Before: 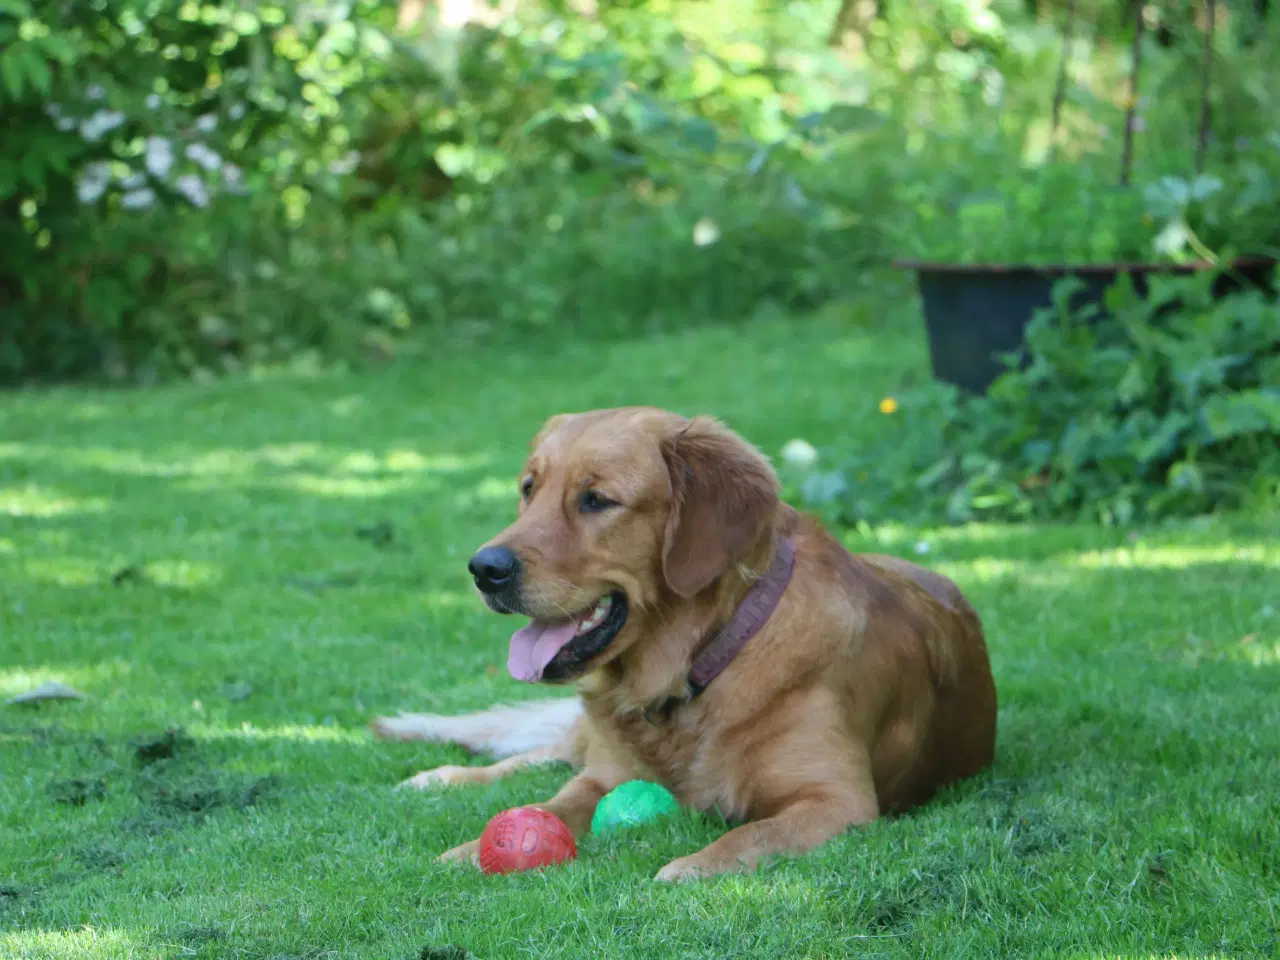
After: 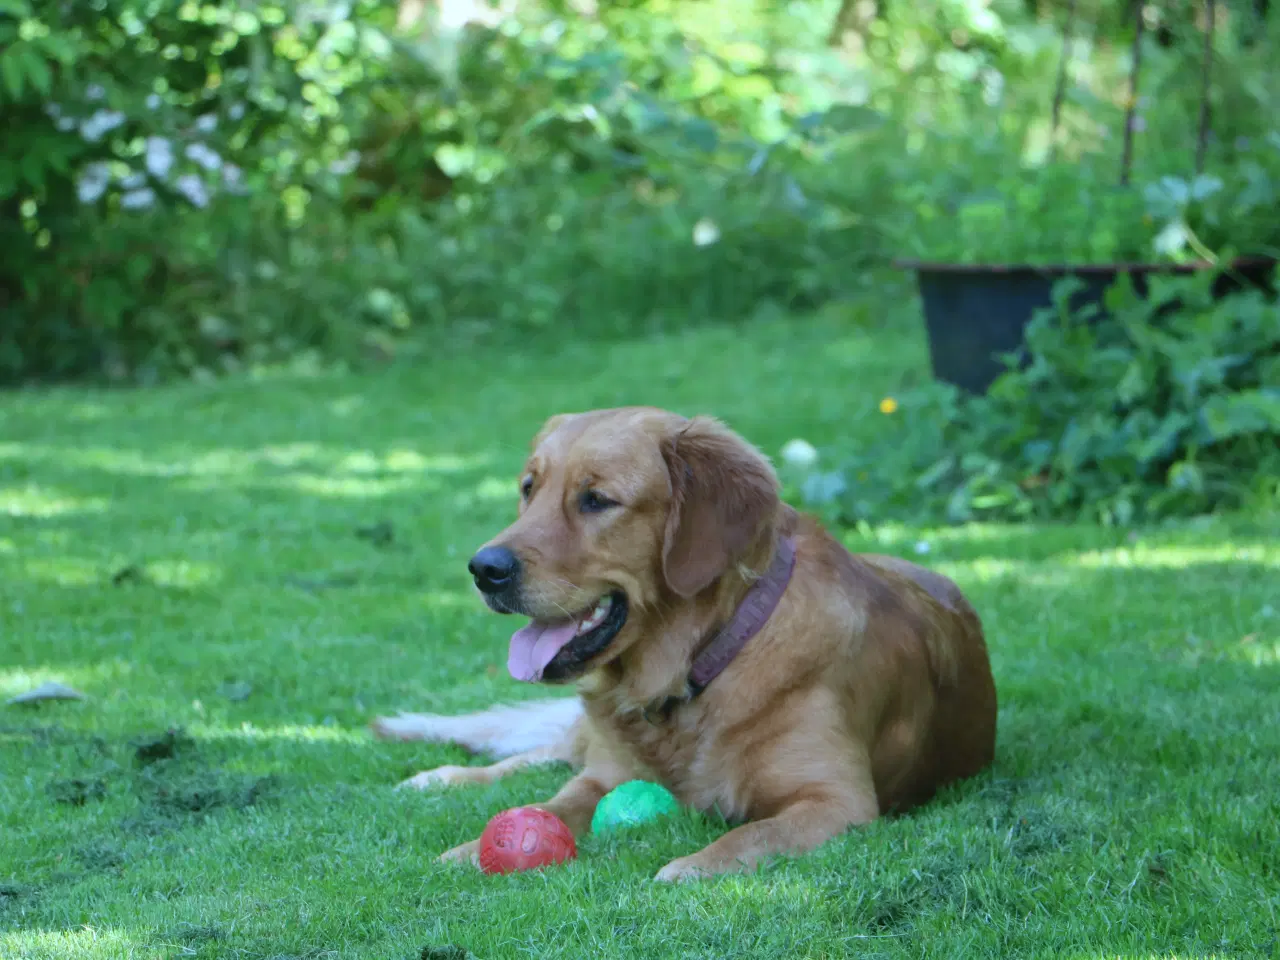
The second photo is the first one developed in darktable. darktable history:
white balance: red 0.924, blue 1.095
